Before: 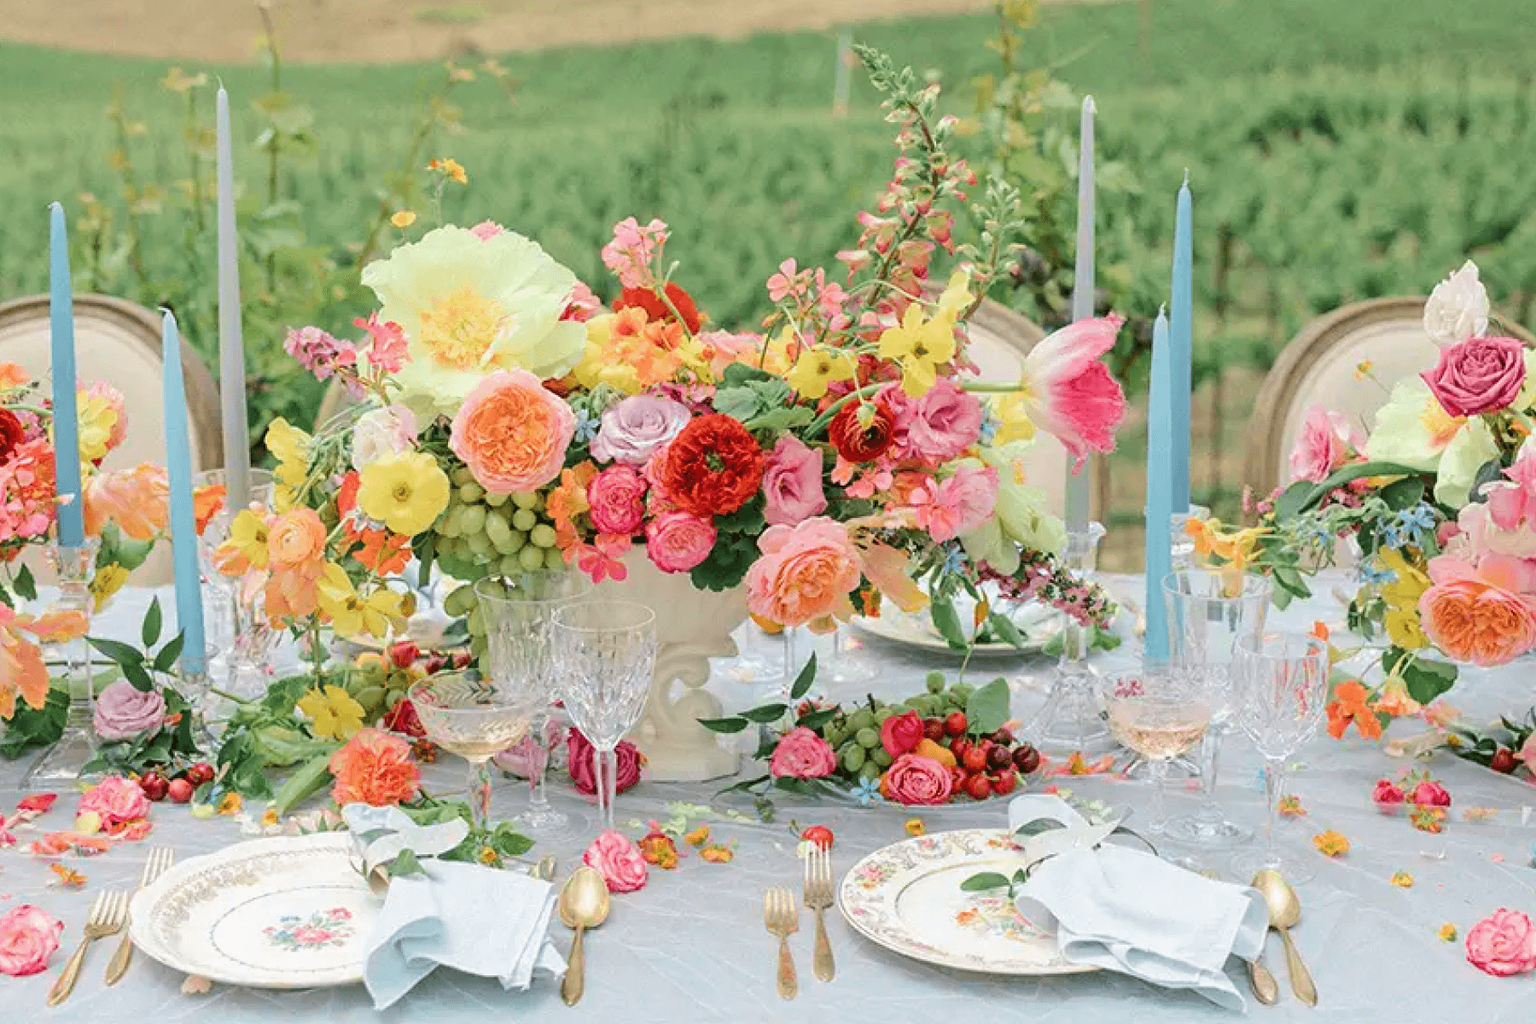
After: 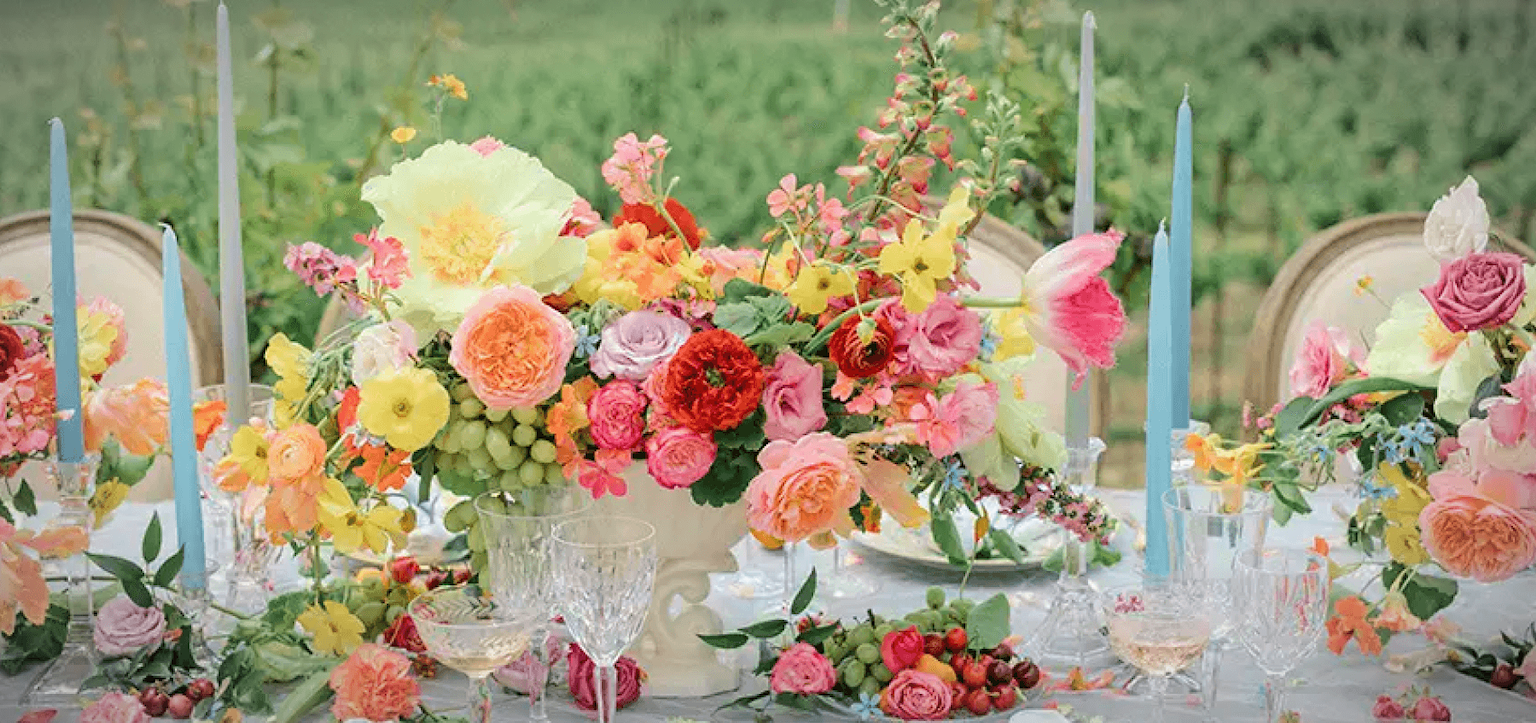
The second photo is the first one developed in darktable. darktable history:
crop and rotate: top 8.293%, bottom 20.996%
vignetting: fall-off radius 60%, automatic ratio true
